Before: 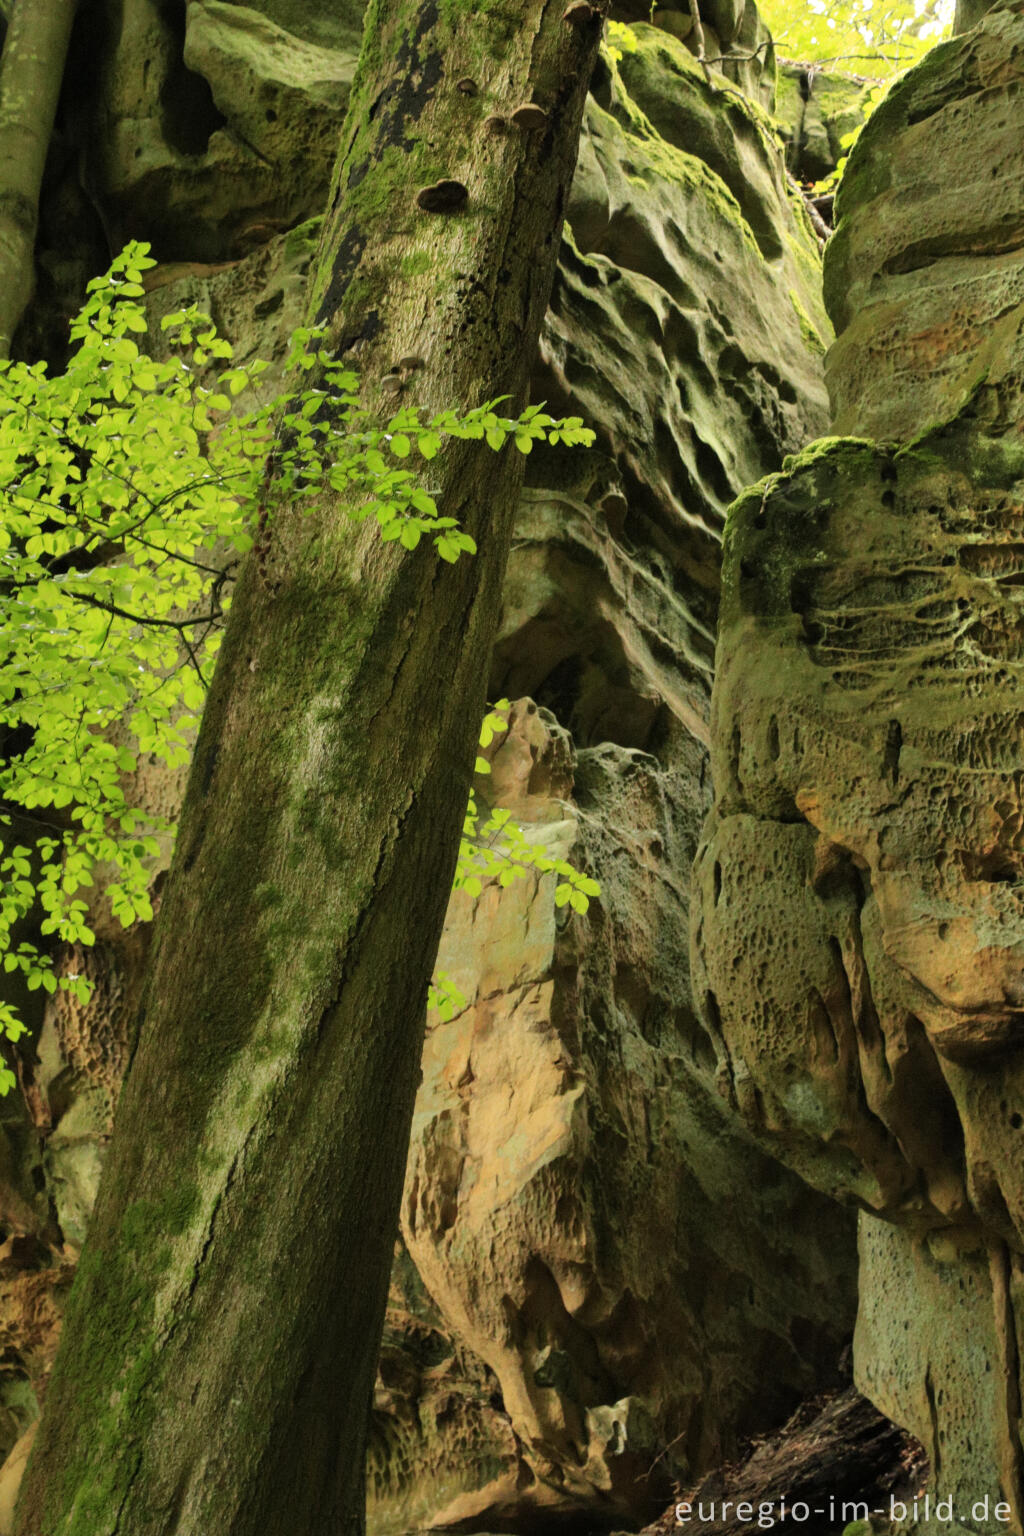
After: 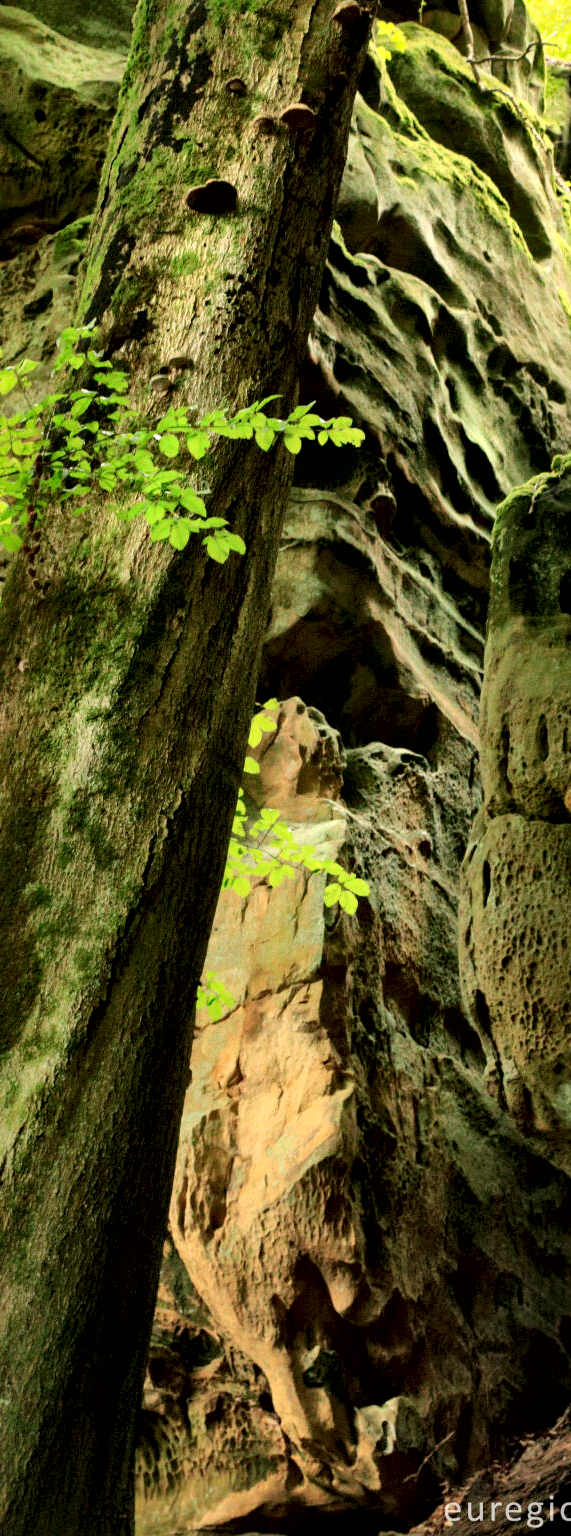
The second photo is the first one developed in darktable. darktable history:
crop and rotate: left 22.619%, right 21.556%
local contrast: mode bilateral grid, contrast 44, coarseness 69, detail 214%, midtone range 0.2
